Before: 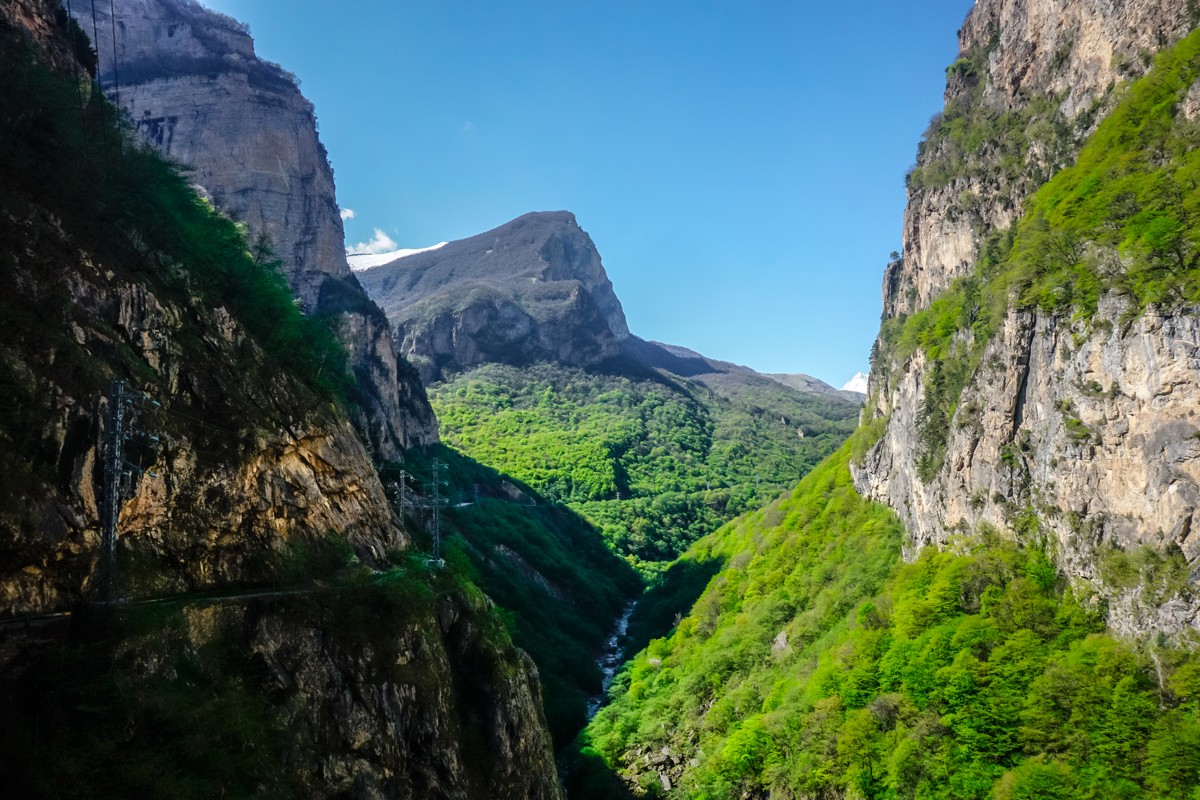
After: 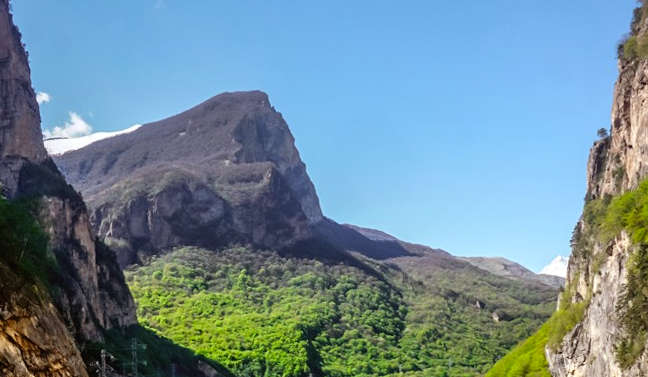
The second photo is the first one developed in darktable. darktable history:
crop: left 20.932%, top 15.471%, right 21.848%, bottom 34.081%
shadows and highlights: shadows 0, highlights 40
rotate and perspective: rotation 0.062°, lens shift (vertical) 0.115, lens shift (horizontal) -0.133, crop left 0.047, crop right 0.94, crop top 0.061, crop bottom 0.94
rgb levels: mode RGB, independent channels, levels [[0, 0.5, 1], [0, 0.521, 1], [0, 0.536, 1]]
